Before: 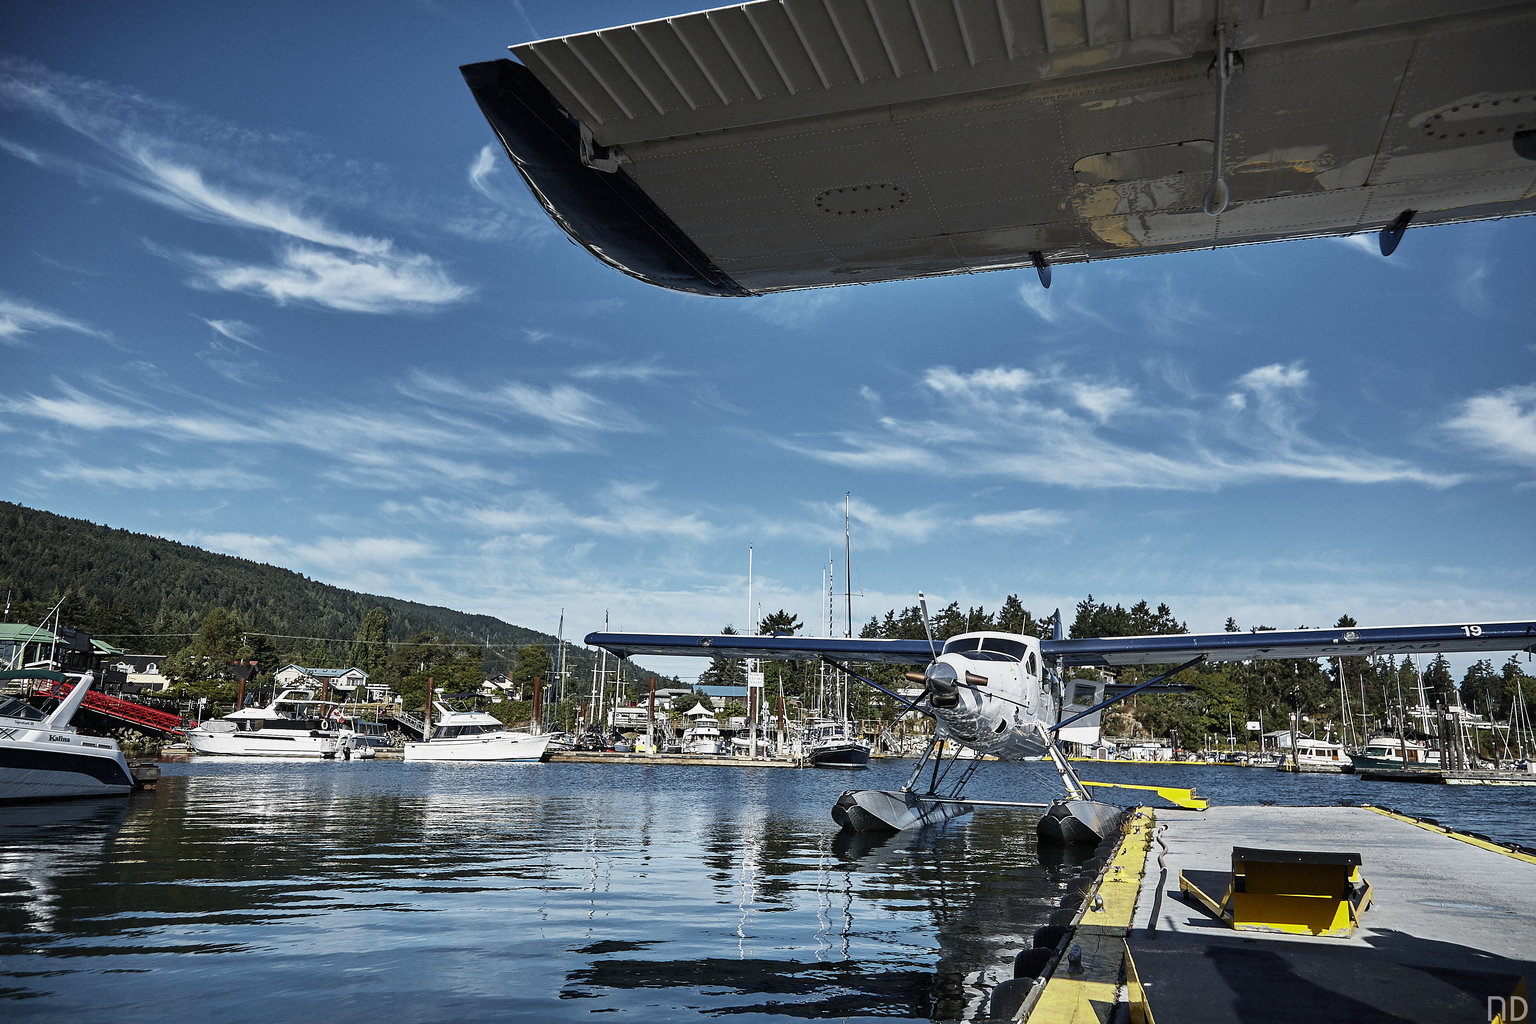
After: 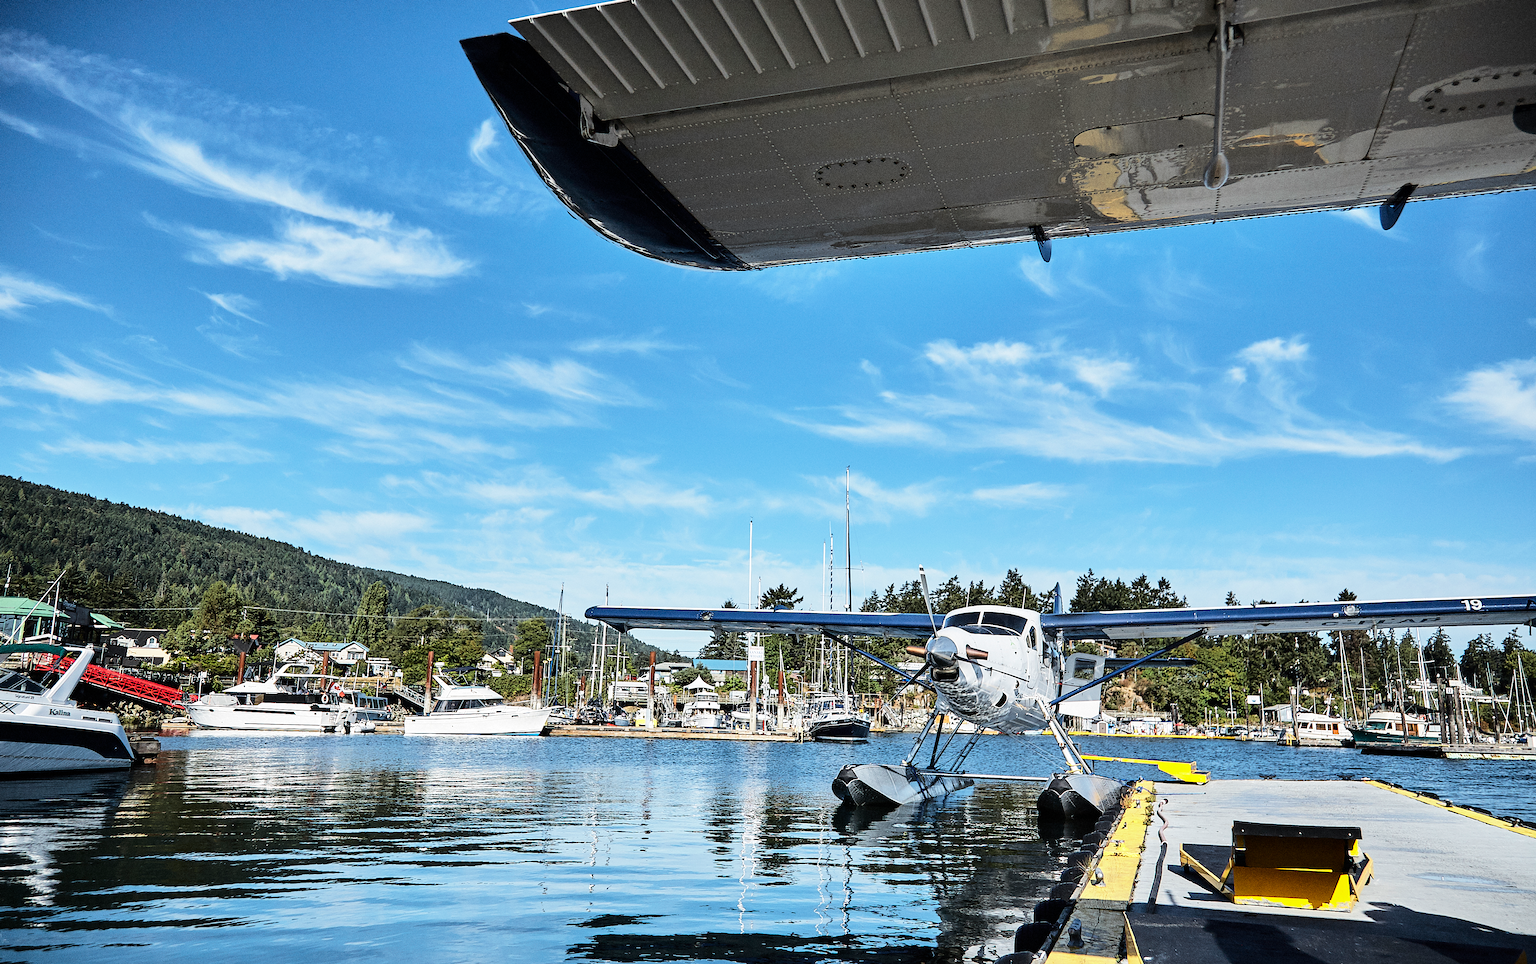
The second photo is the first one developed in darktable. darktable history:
crop and rotate: top 2.602%, bottom 3.209%
tone equalizer: -7 EV 0.149 EV, -6 EV 0.624 EV, -5 EV 1.19 EV, -4 EV 1.32 EV, -3 EV 1.13 EV, -2 EV 0.6 EV, -1 EV 0.155 EV, edges refinement/feathering 500, mask exposure compensation -1.57 EV, preserve details no
